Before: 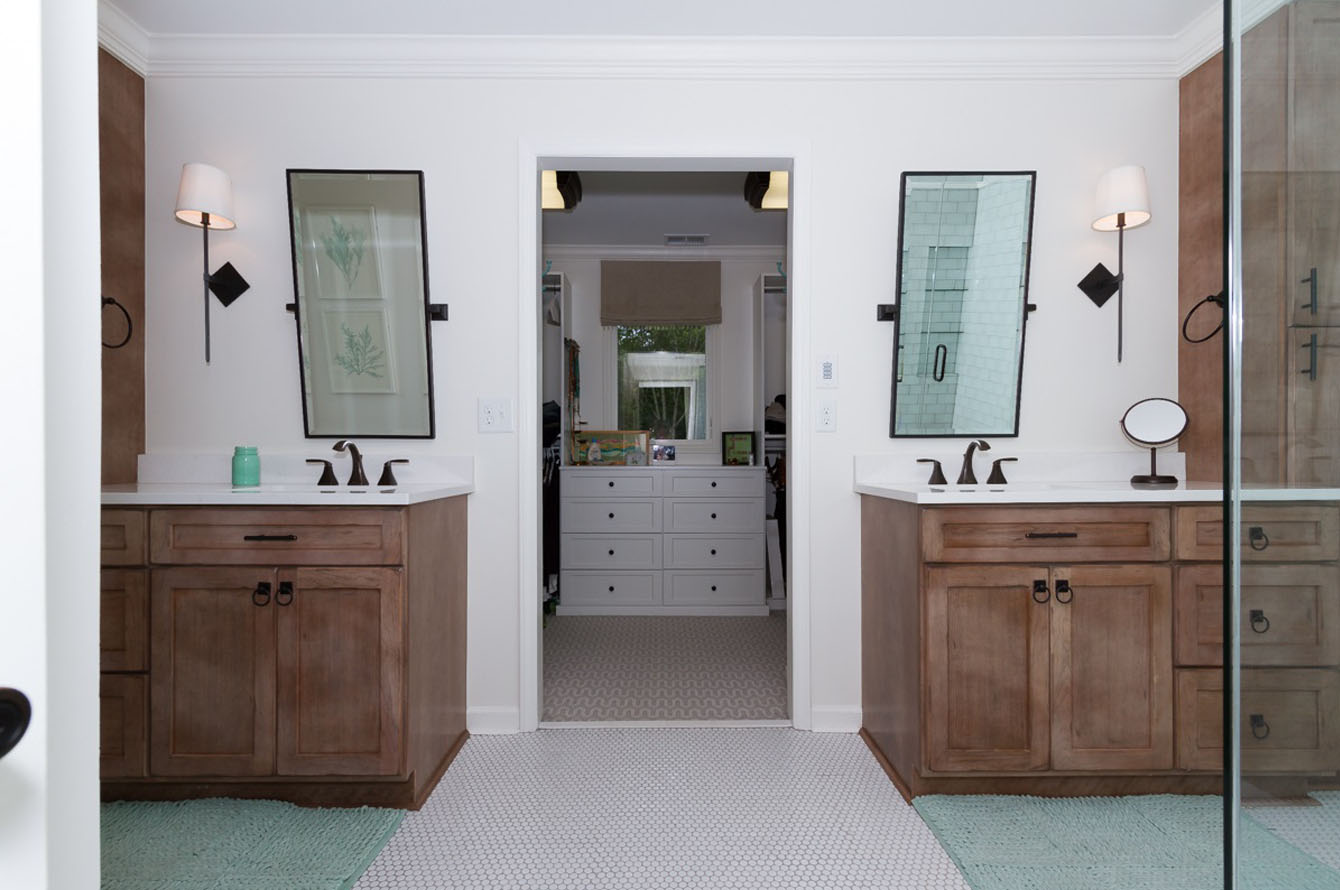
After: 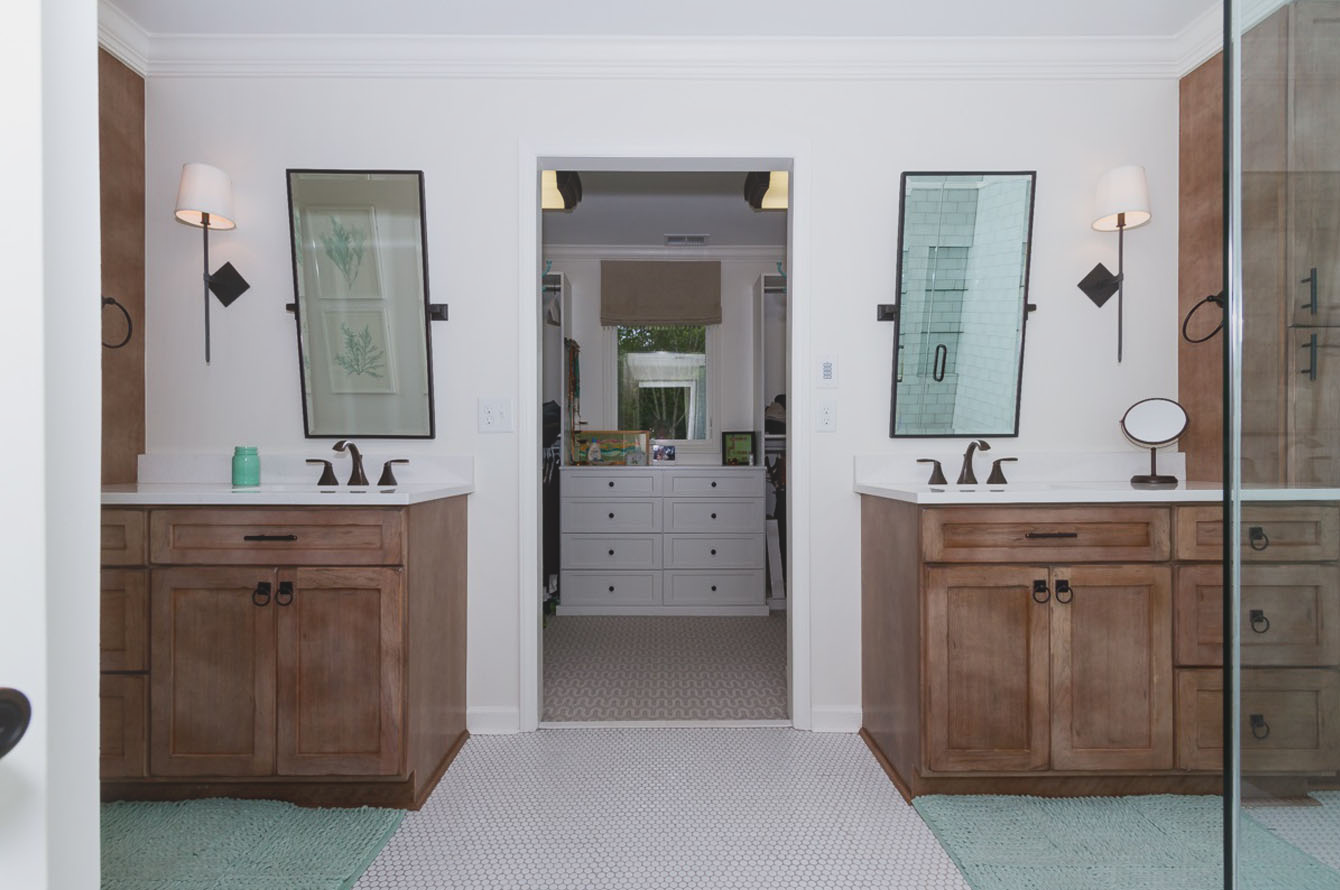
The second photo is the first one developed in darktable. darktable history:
exposure: exposure -0.254 EV, compensate exposure bias true, compensate highlight preservation false
local contrast: highlights 45%, shadows 1%, detail 99%
contrast brightness saturation: contrast 0.15, brightness 0.043
